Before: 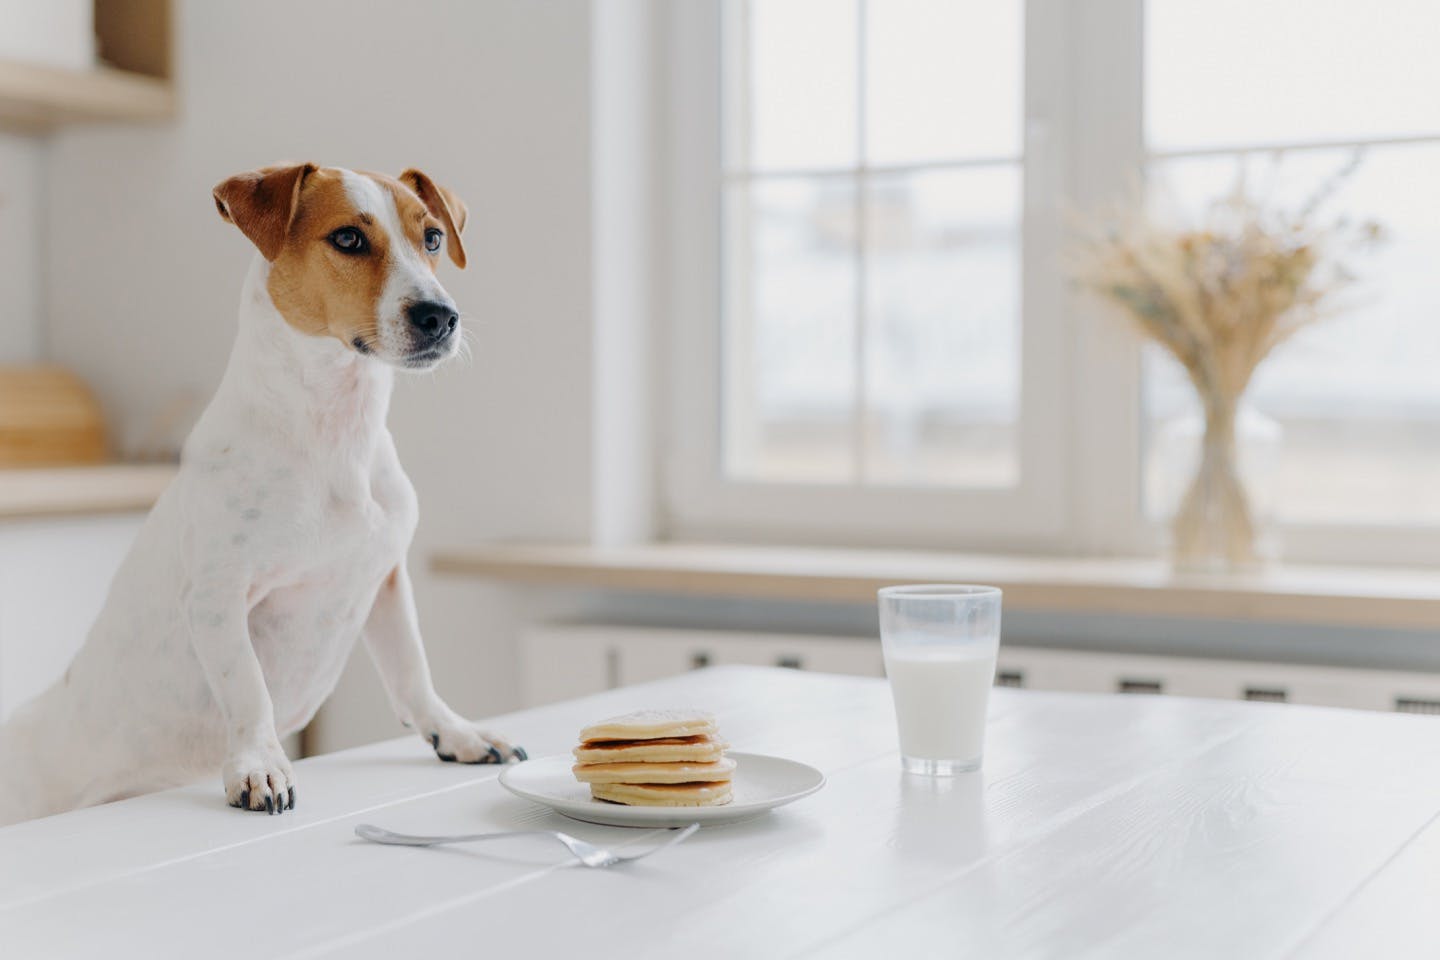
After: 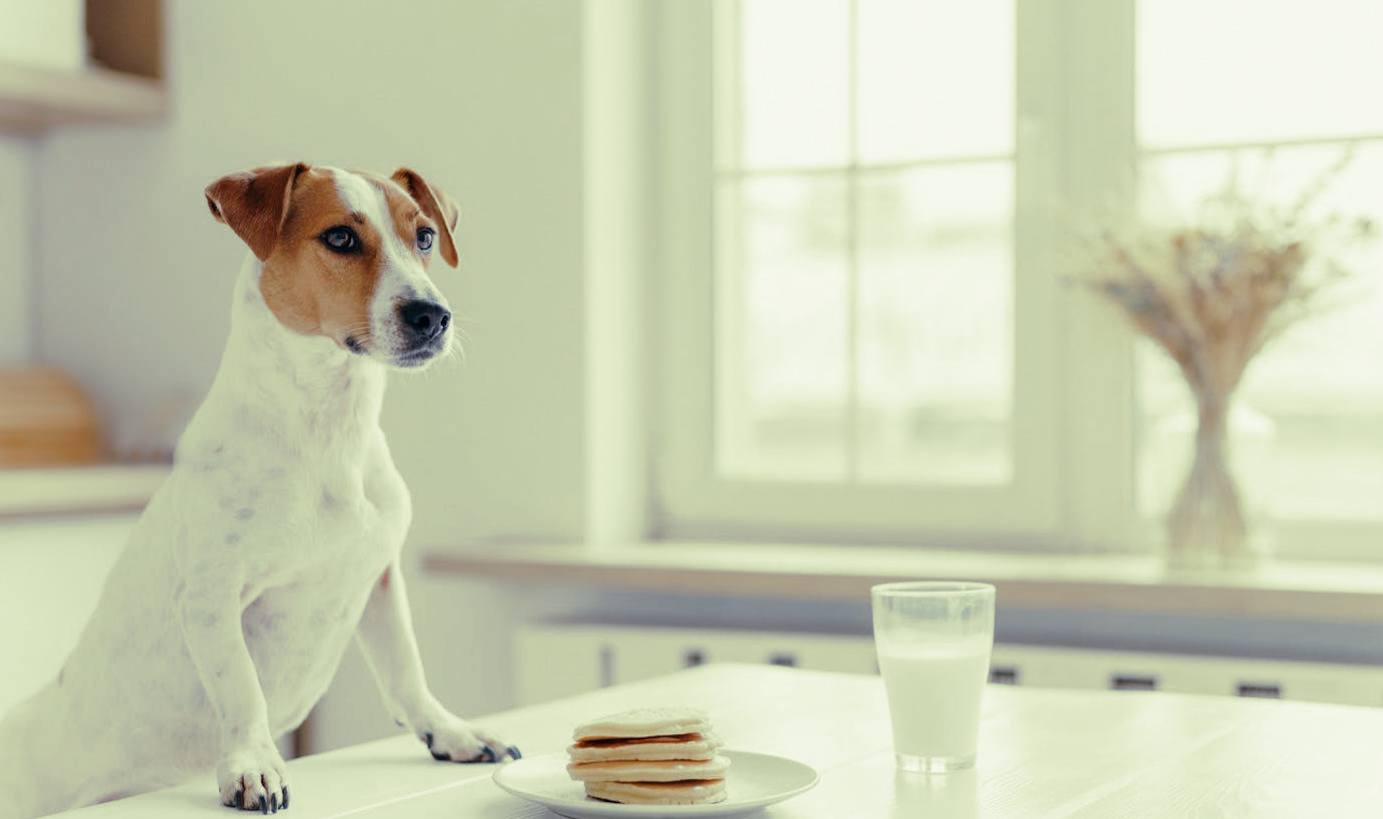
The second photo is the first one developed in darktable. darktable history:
color calibration: illuminant as shot in camera, x 0.358, y 0.373, temperature 4628.91 K
crop and rotate: angle 0.2°, left 0.275%, right 3.127%, bottom 14.18%
split-toning: shadows › hue 290.82°, shadows › saturation 0.34, highlights › saturation 0.38, balance 0, compress 50%
